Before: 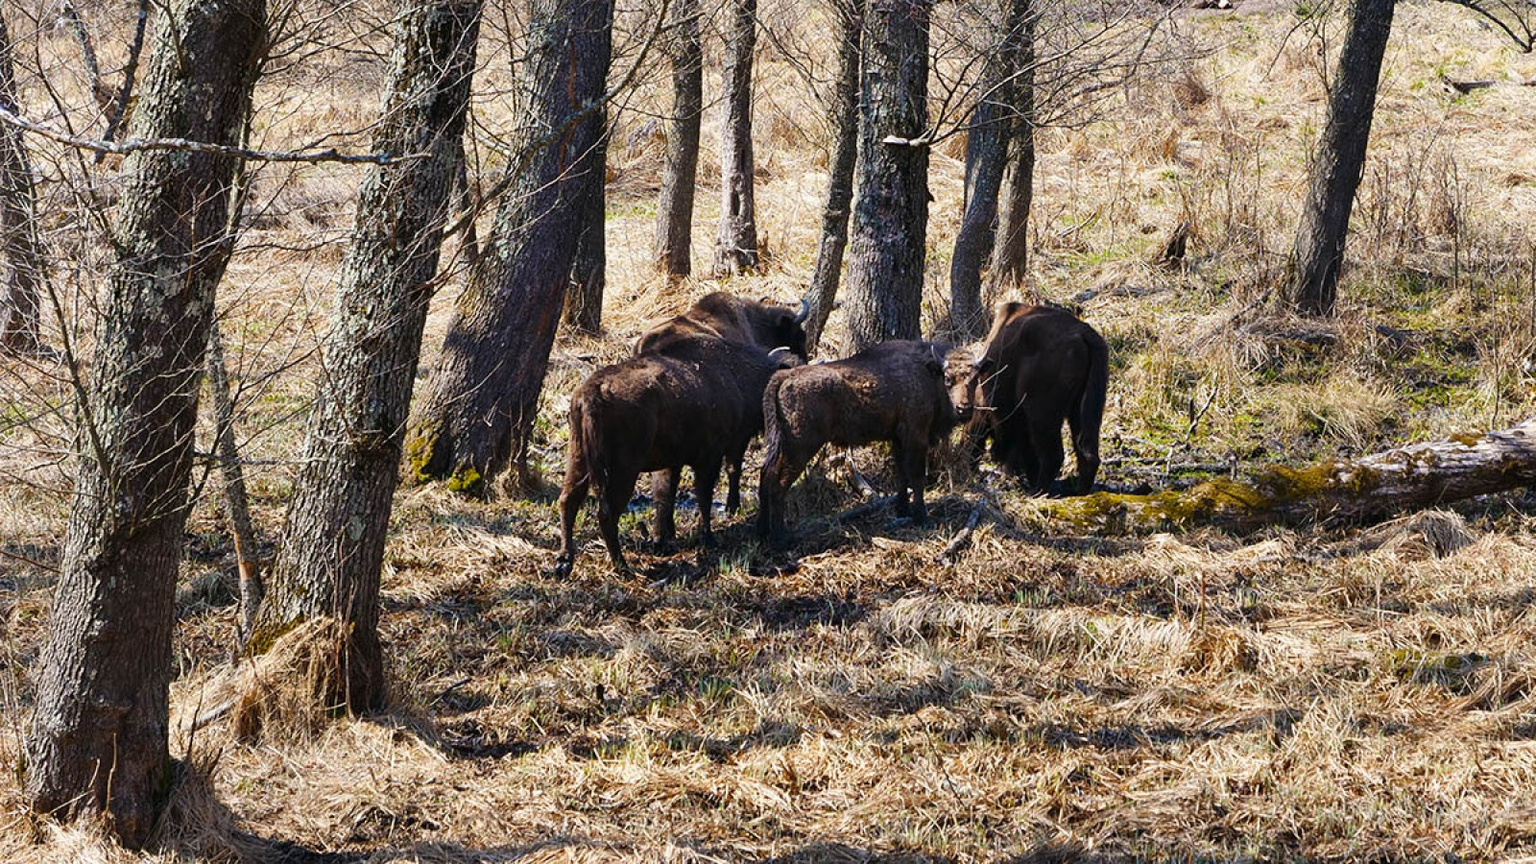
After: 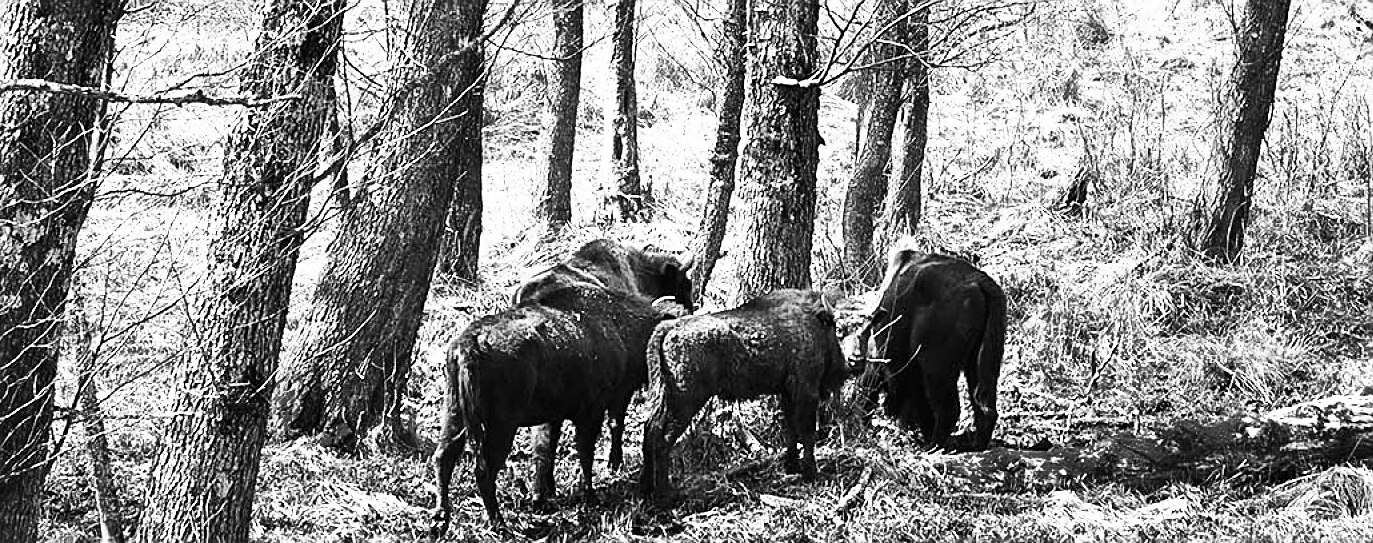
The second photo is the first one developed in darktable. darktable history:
base curve: curves: ch0 [(0, 0) (0.007, 0.004) (0.027, 0.03) (0.046, 0.07) (0.207, 0.54) (0.442, 0.872) (0.673, 0.972) (1, 1)], preserve colors none
crop and rotate: left 9.264%, top 7.293%, right 4.869%, bottom 32.325%
color correction: highlights a* -0.557, highlights b* 0.153, shadows a* 4.87, shadows b* 20.54
sharpen: on, module defaults
tone equalizer: edges refinement/feathering 500, mask exposure compensation -1.57 EV, preserve details no
exposure: black level correction 0, exposure 0.897 EV, compensate highlight preservation false
color zones: curves: ch0 [(0.287, 0.048) (0.493, 0.484) (0.737, 0.816)]; ch1 [(0, 0) (0.143, 0) (0.286, 0) (0.429, 0) (0.571, 0) (0.714, 0) (0.857, 0)]
